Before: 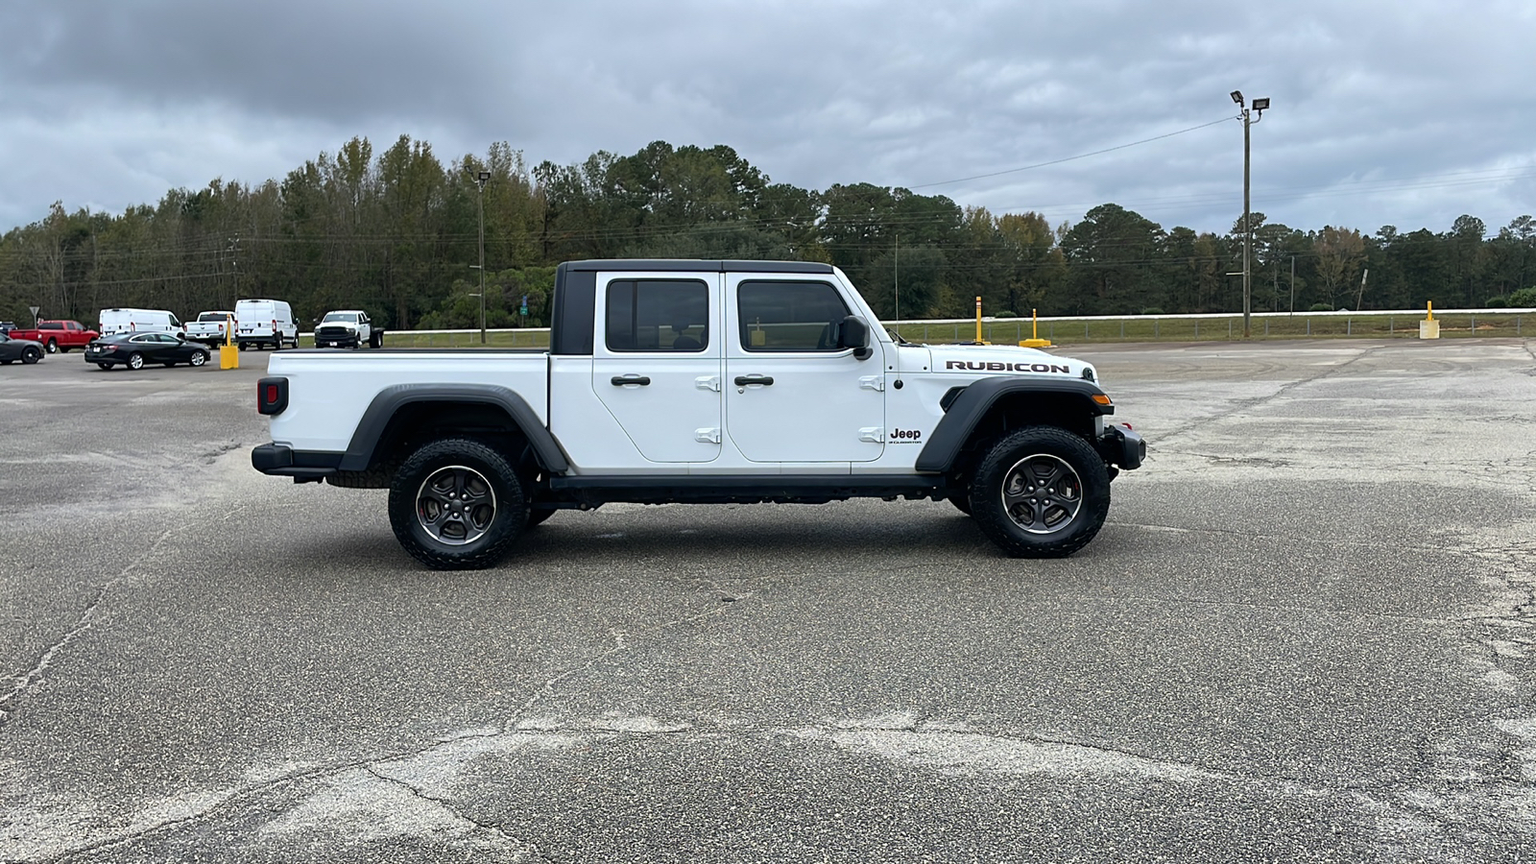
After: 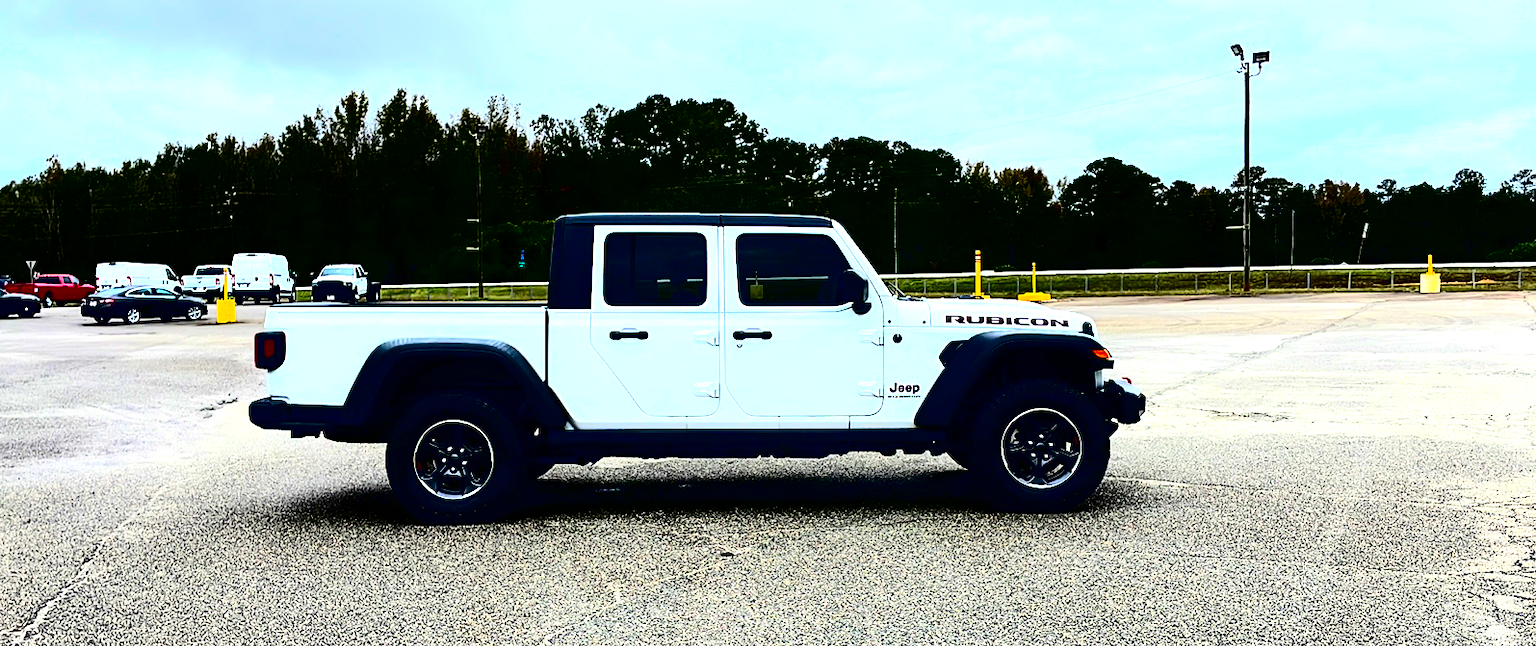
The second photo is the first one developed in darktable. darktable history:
contrast brightness saturation: contrast 0.76, brightness -0.999, saturation 0.984
crop: left 0.291%, top 5.547%, bottom 19.815%
exposure: black level correction 0, exposure 0.954 EV, compensate highlight preservation false
